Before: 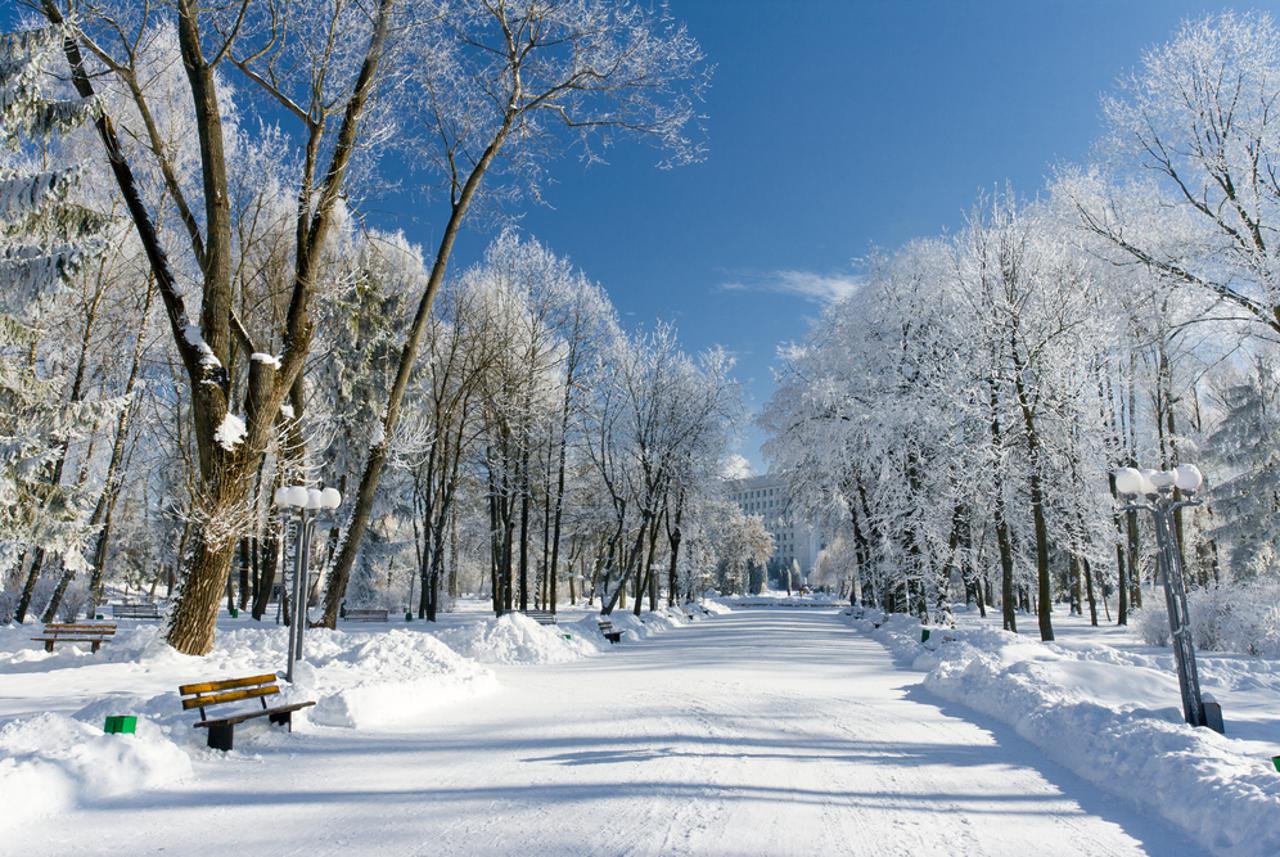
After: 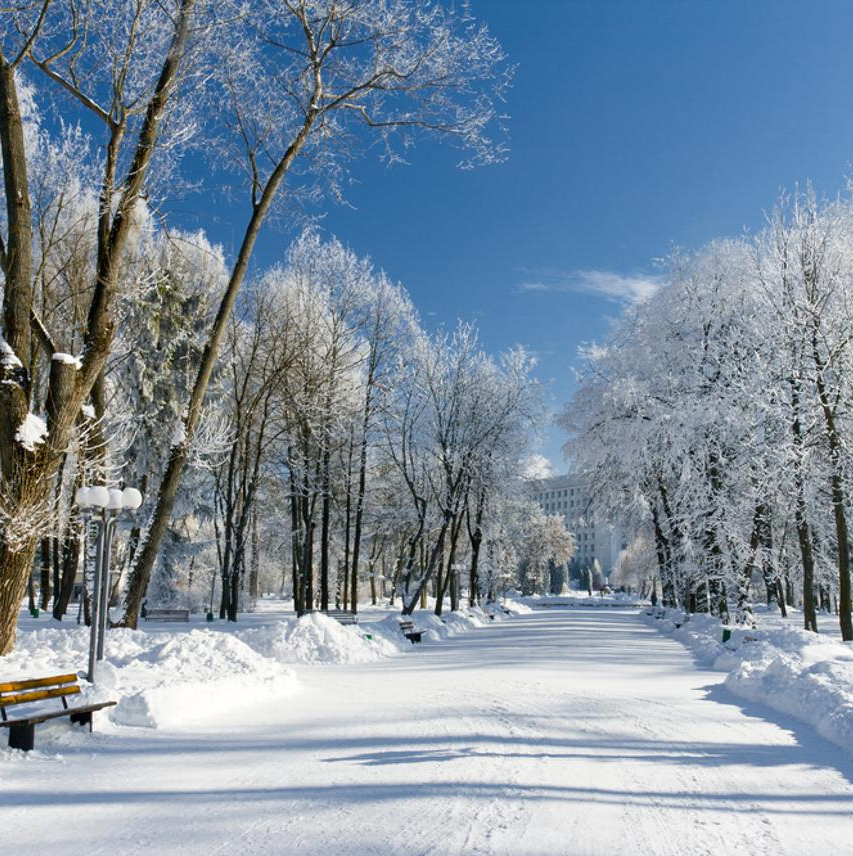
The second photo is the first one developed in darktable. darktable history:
crop and rotate: left 15.606%, right 17.74%
